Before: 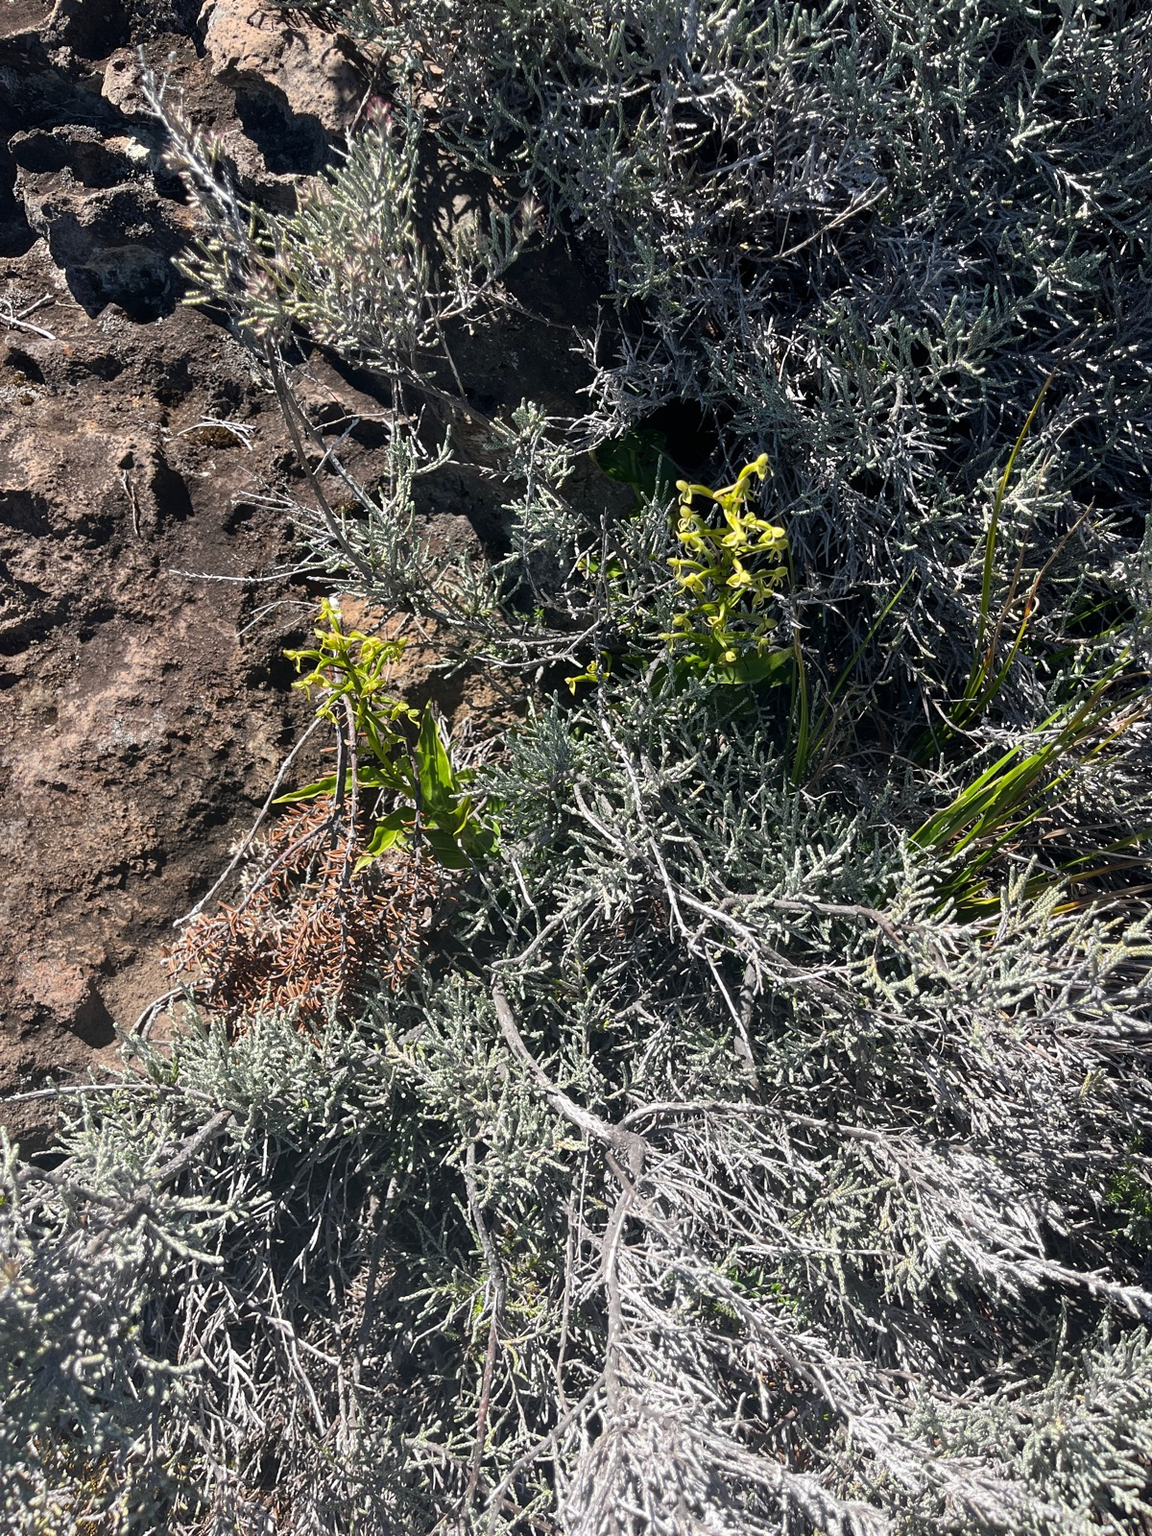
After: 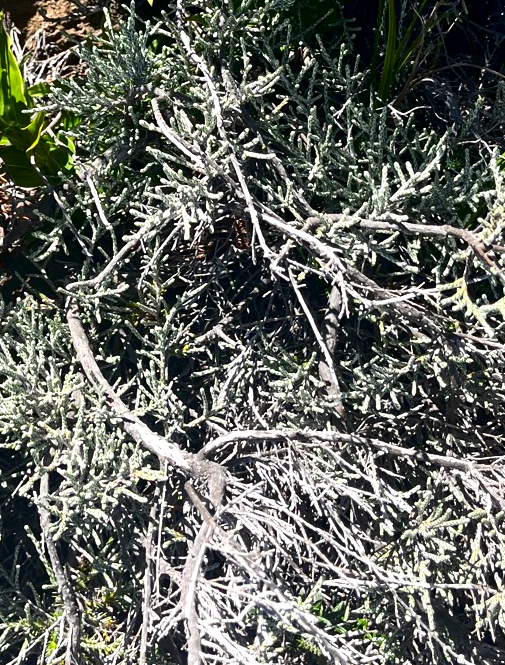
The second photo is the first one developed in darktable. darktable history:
exposure: black level correction 0.003, exposure 0.381 EV, compensate exposure bias true, compensate highlight preservation false
shadows and highlights: shadows 12.22, white point adjustment 1.25, soften with gaussian
crop: left 37.173%, top 44.882%, right 20.682%, bottom 13.509%
contrast brightness saturation: contrast 0.186, brightness -0.107, saturation 0.213
